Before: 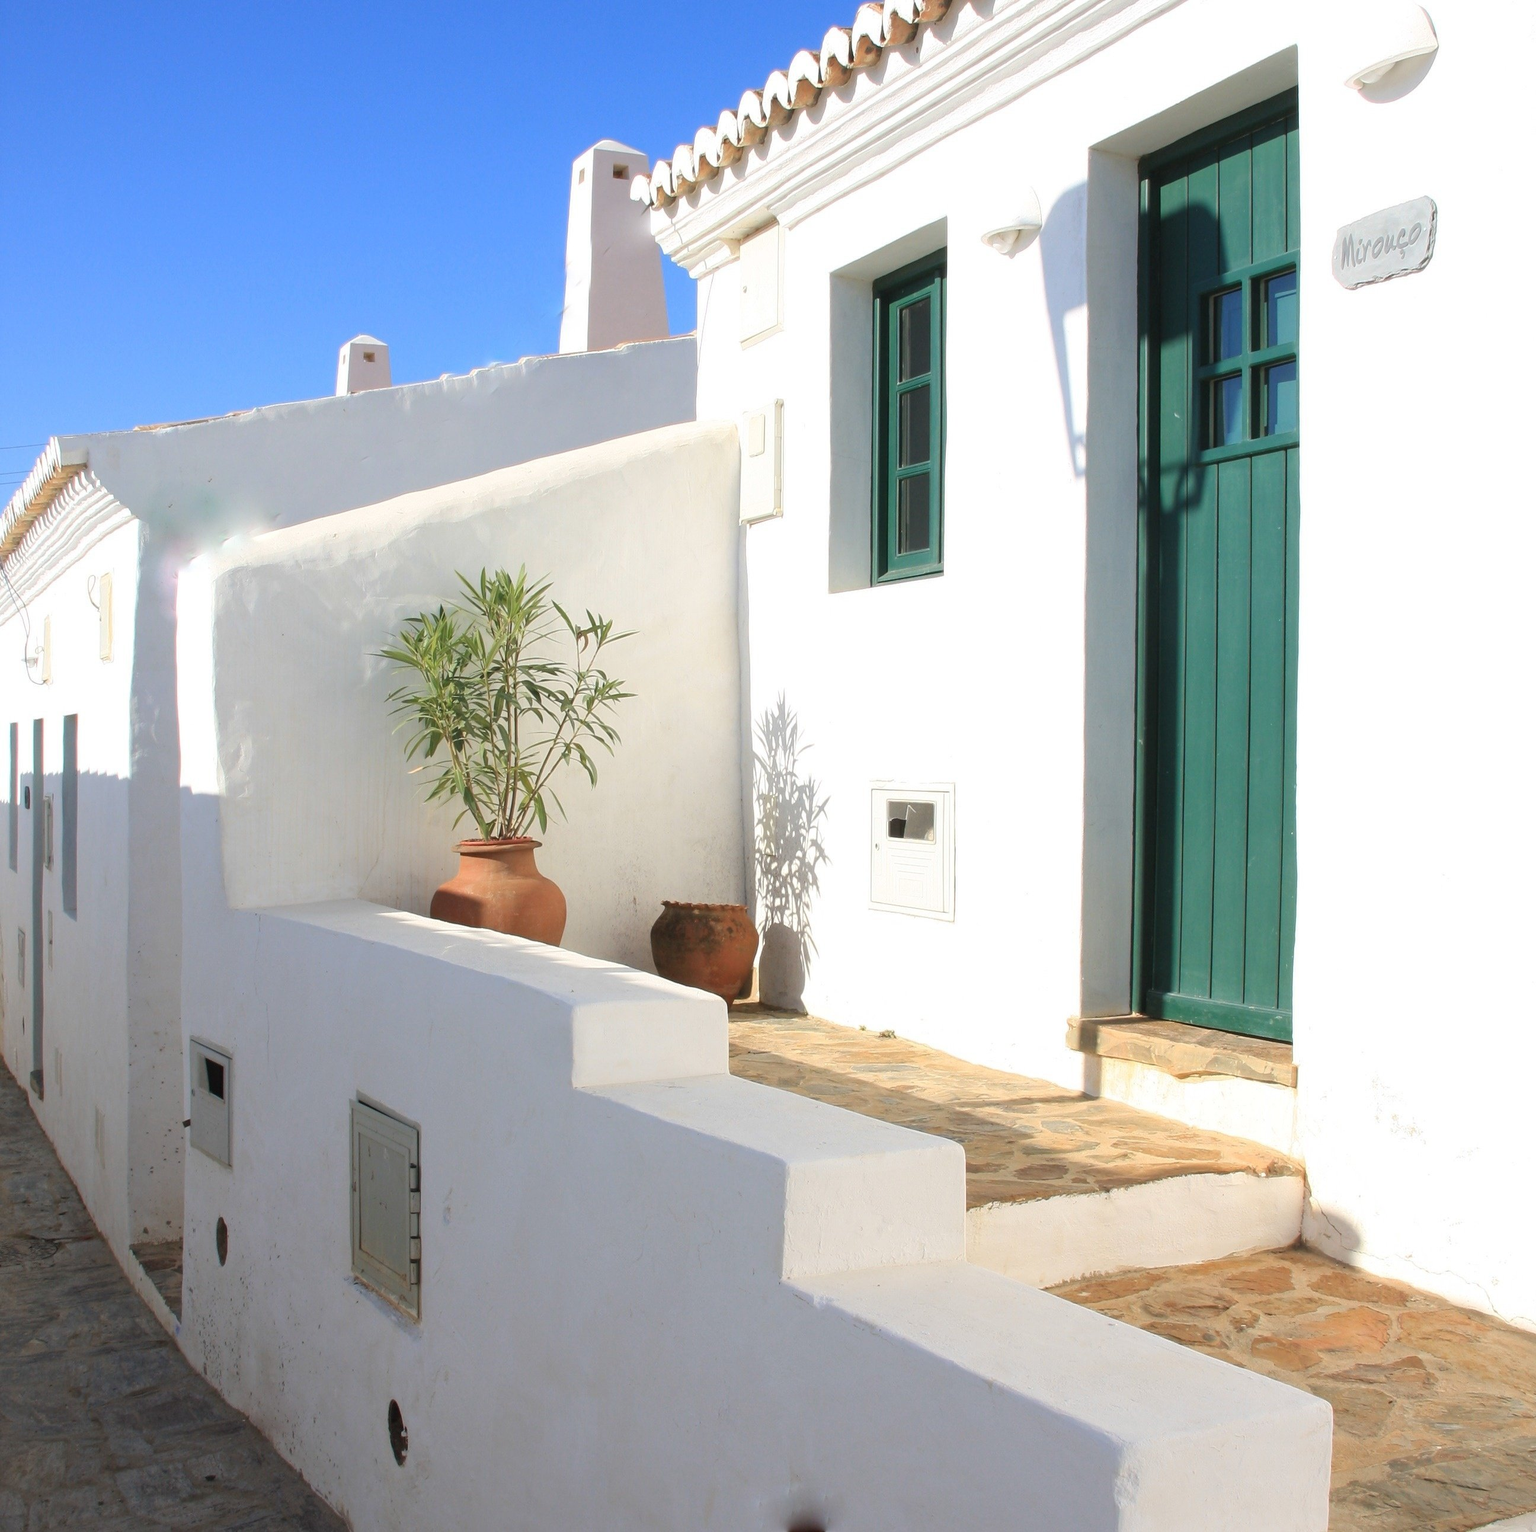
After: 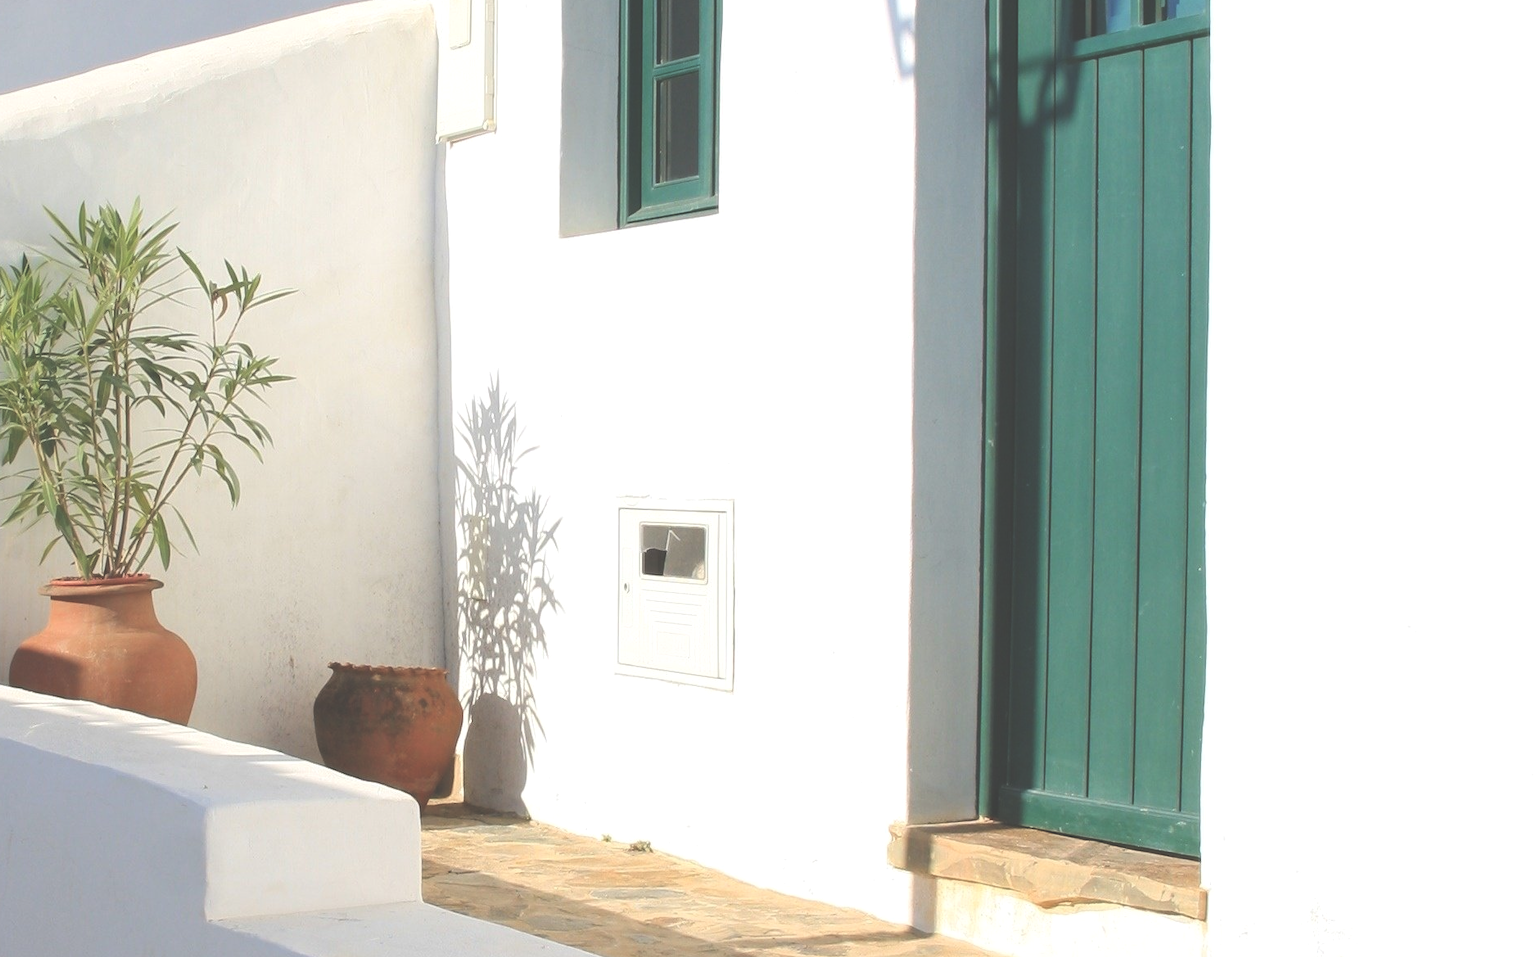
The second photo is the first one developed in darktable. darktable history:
exposure: black level correction -0.04, exposure 0.059 EV, compensate exposure bias true, compensate highlight preservation false
crop and rotate: left 27.602%, top 27.513%, bottom 27.258%
